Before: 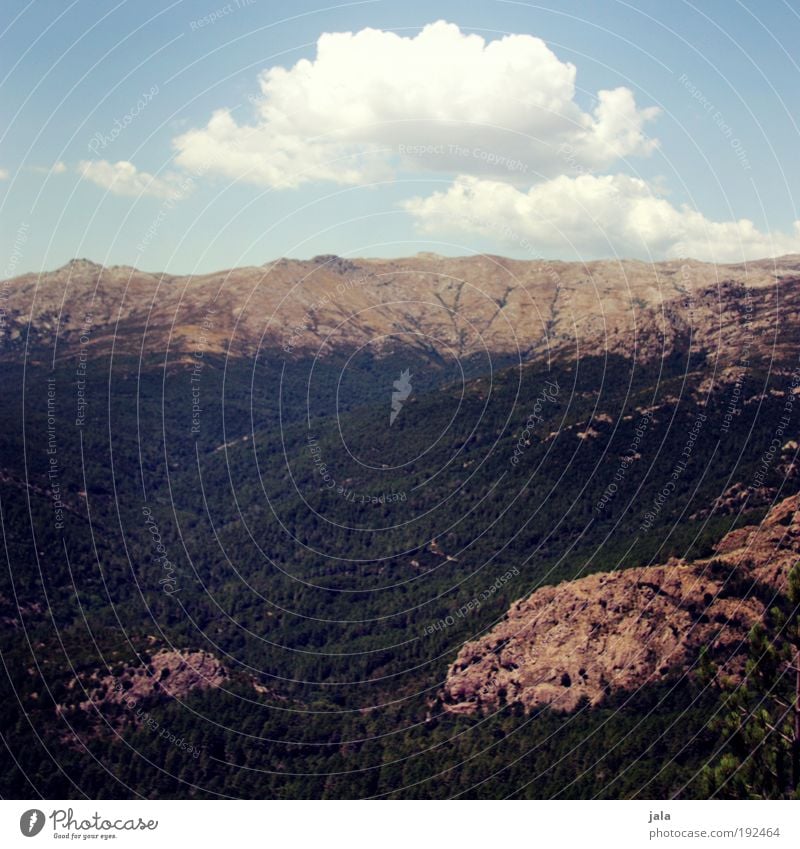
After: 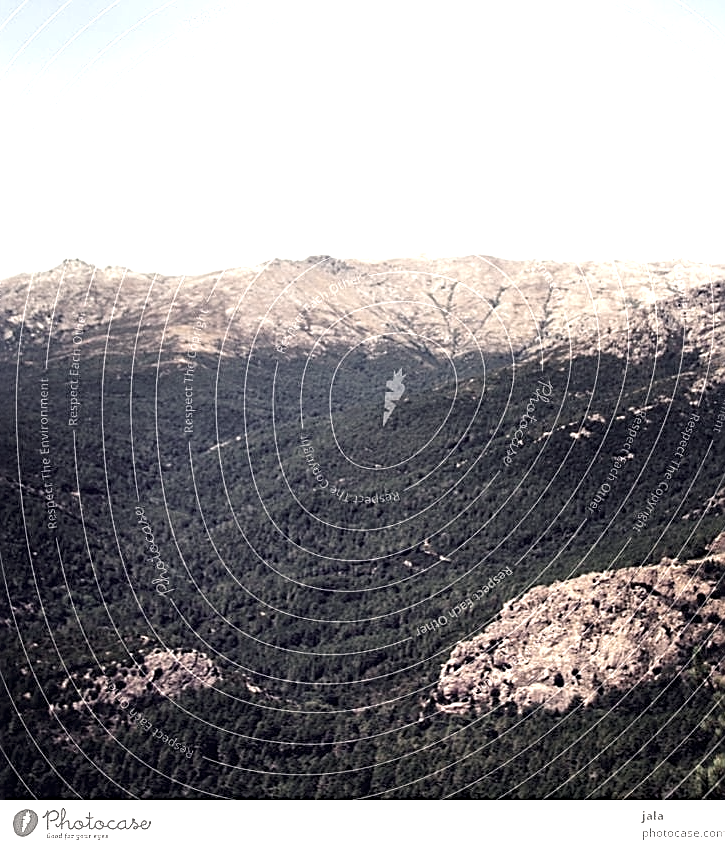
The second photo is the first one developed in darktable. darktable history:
color correction: highlights b* 0.014, saturation 0.334
sharpen: amount 0.748
exposure: black level correction 0, exposure 1.374 EV, compensate highlight preservation false
crop and rotate: left 0.877%, right 8.489%
color balance rgb: highlights gain › chroma 3.039%, highlights gain › hue 60.05°, perceptual saturation grading › global saturation 14.994%, perceptual brilliance grading › global brilliance 2.574%, perceptual brilliance grading › highlights -2.527%, perceptual brilliance grading › shadows 2.83%
